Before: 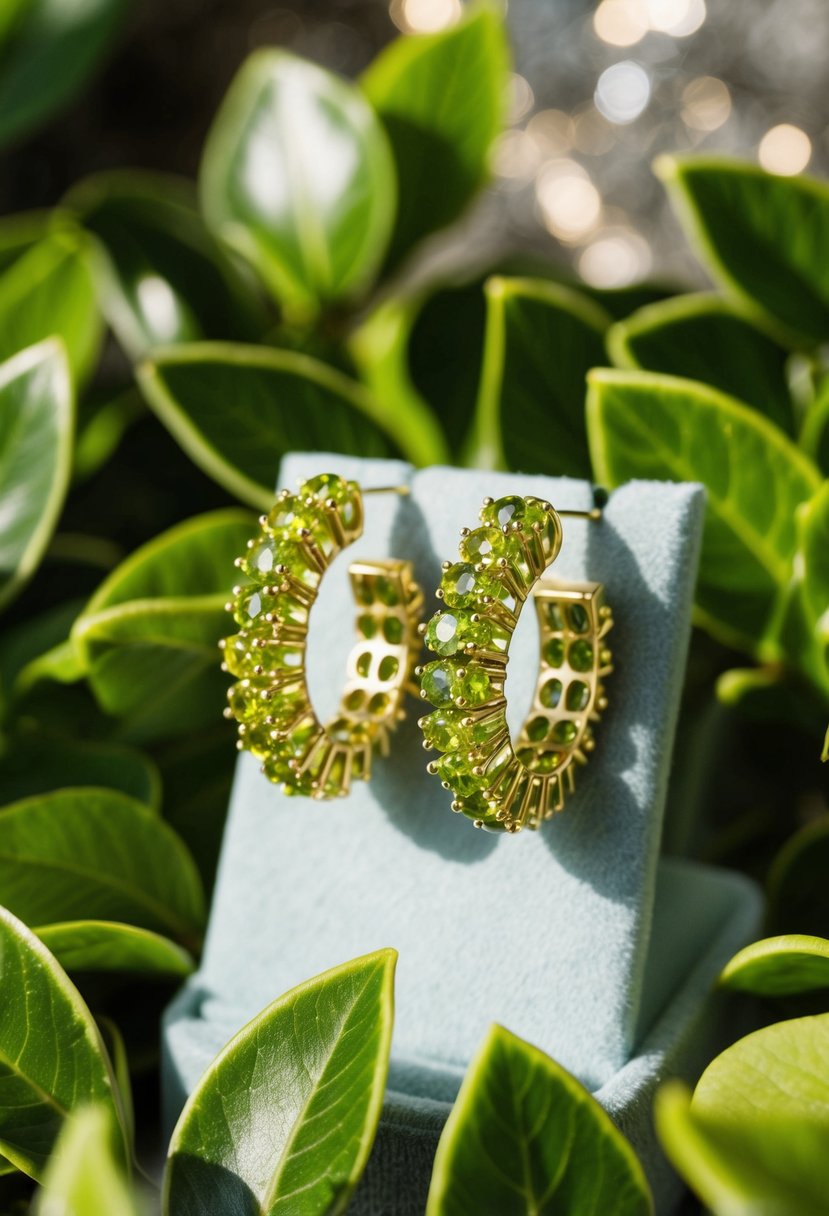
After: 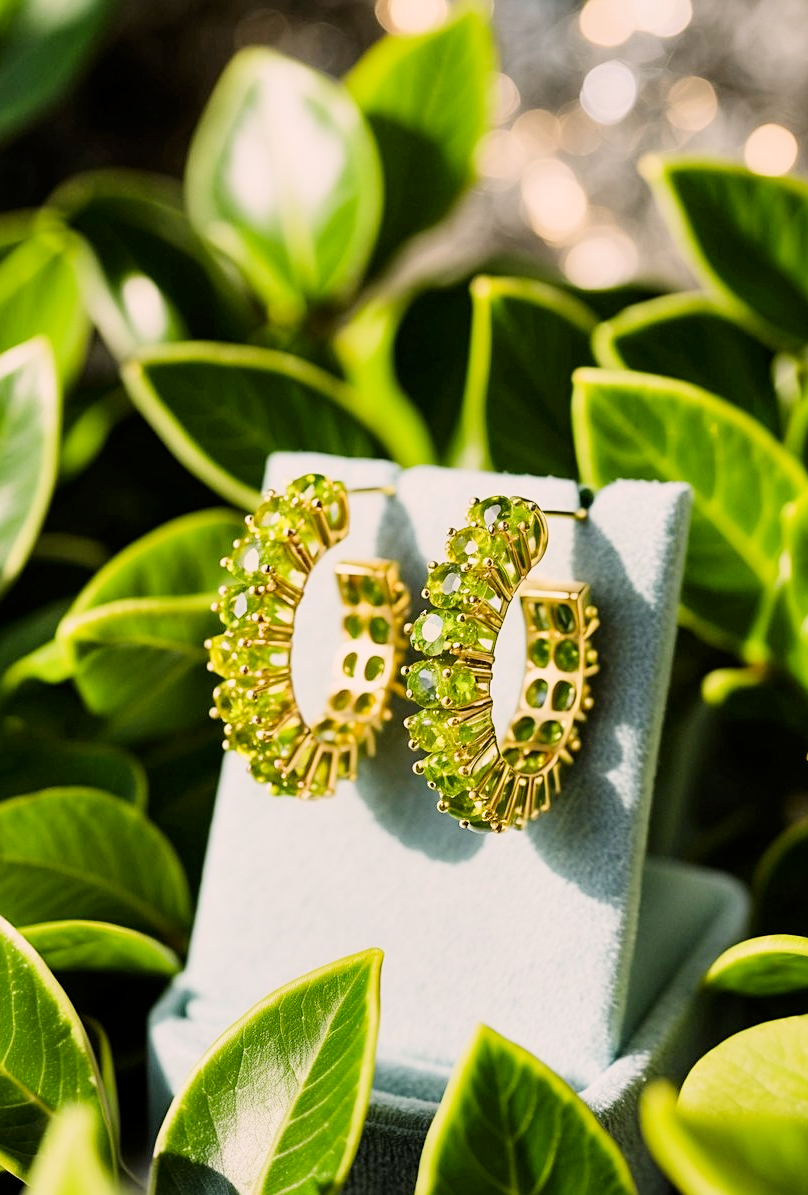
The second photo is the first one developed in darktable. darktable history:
contrast brightness saturation: contrast 0.15, brightness -0.01, saturation 0.097
exposure: black level correction 0, exposure 0.947 EV, compensate highlight preservation false
shadows and highlights: low approximation 0.01, soften with gaussian
filmic rgb: black relative exposure -7.43 EV, white relative exposure 4.82 EV, hardness 3.4
crop and rotate: left 1.71%, right 0.735%, bottom 1.724%
color correction: highlights a* 6, highlights b* 4.73
sharpen: on, module defaults
